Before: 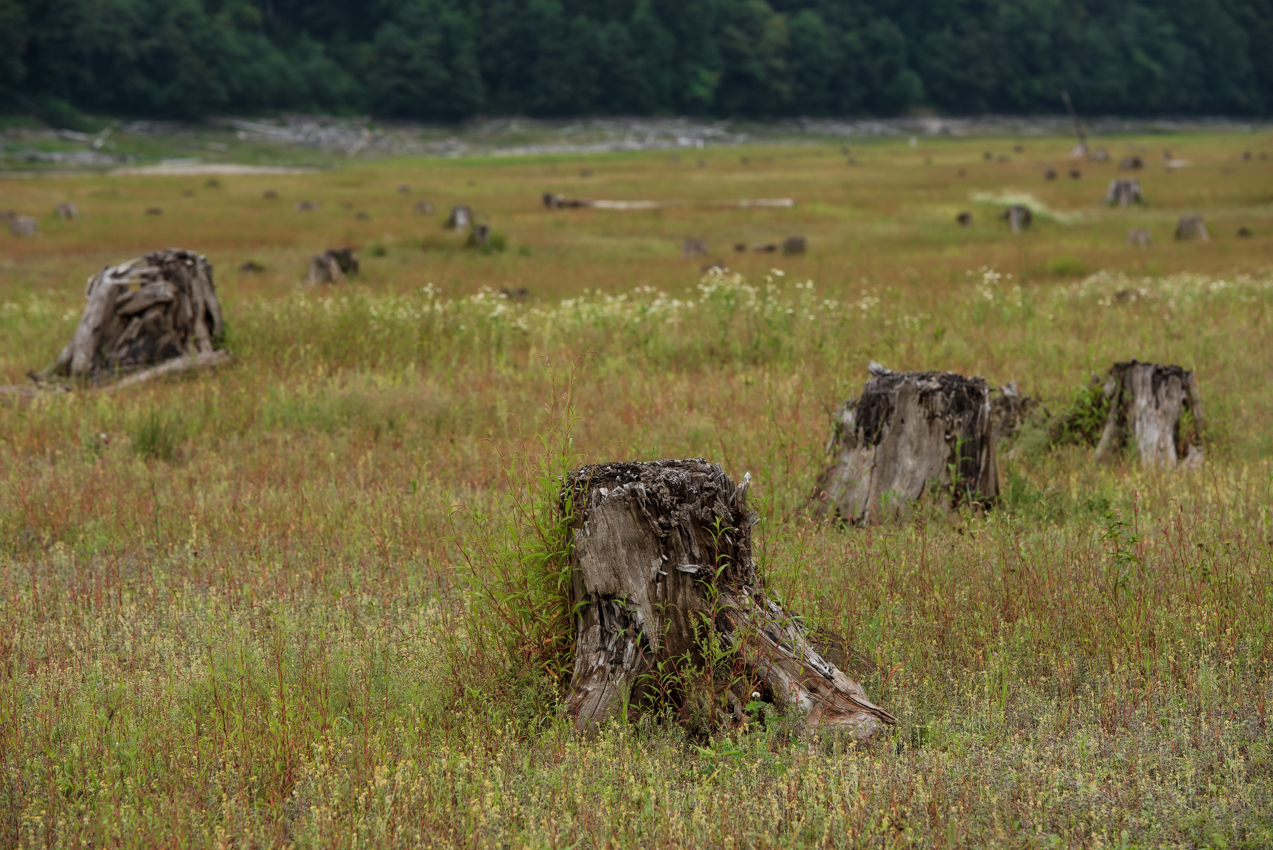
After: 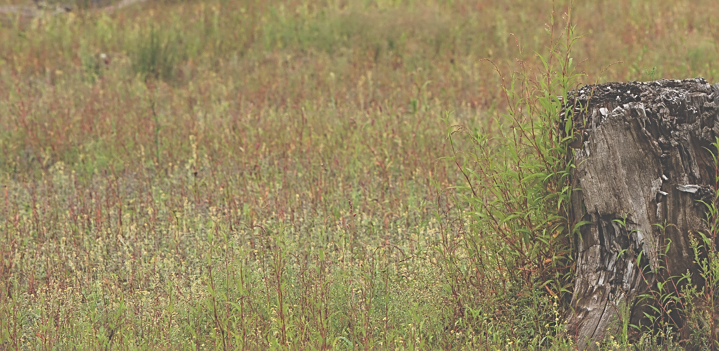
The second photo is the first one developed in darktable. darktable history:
contrast brightness saturation: contrast 0.046, brightness 0.067, saturation 0.01
exposure: black level correction -0.042, exposure 0.061 EV, compensate highlight preservation false
sharpen: on, module defaults
crop: top 44.777%, right 43.475%, bottom 13.026%
